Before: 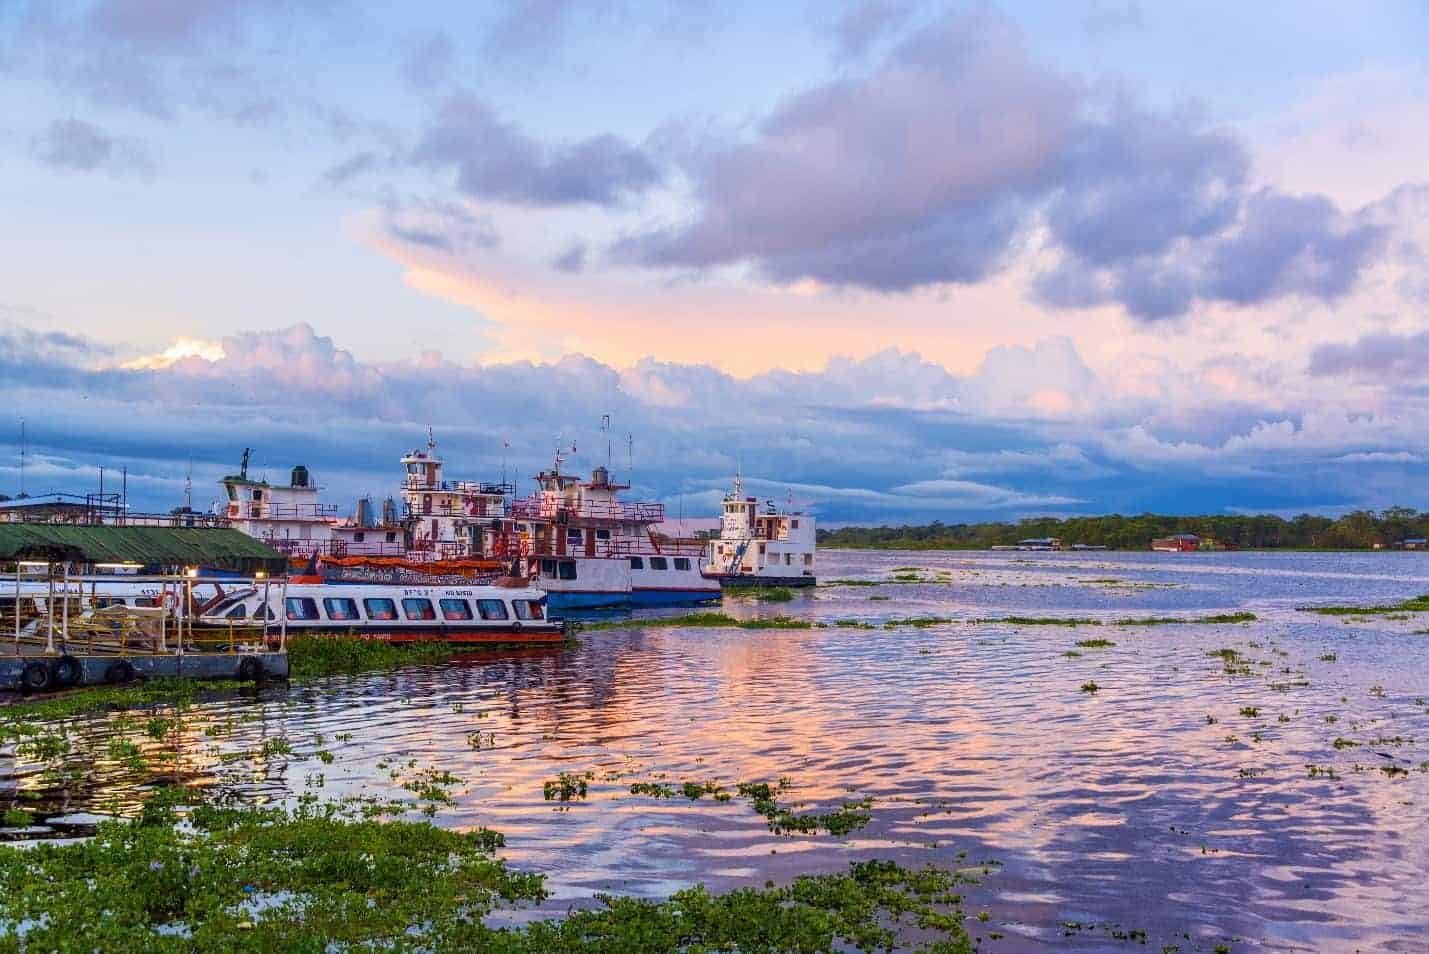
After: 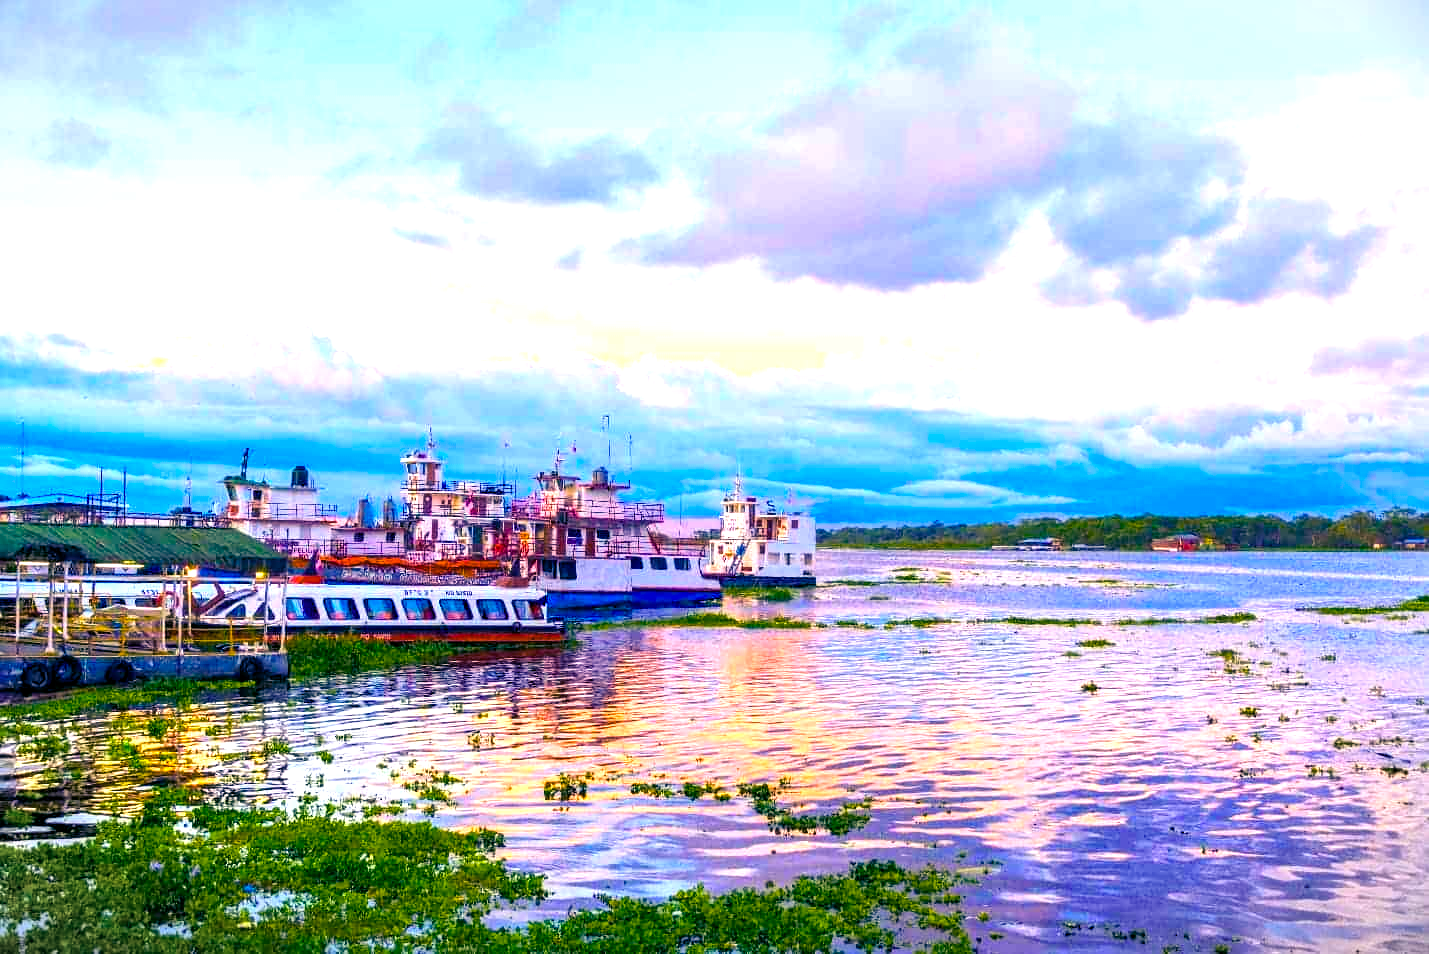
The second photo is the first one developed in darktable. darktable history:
exposure: black level correction 0, exposure 1.026 EV, compensate exposure bias true, compensate highlight preservation false
vignetting: fall-off start 100.88%, saturation -0.648, width/height ratio 1.319
color balance rgb: shadows lift › luminance -40.963%, shadows lift › chroma 14.248%, shadows lift › hue 259.89°, global offset › luminance -0.313%, global offset › chroma 0.117%, global offset › hue 165.11°, linear chroma grading › shadows -10.114%, linear chroma grading › global chroma 20.348%, perceptual saturation grading › global saturation 31.303%, global vibrance 19.012%
